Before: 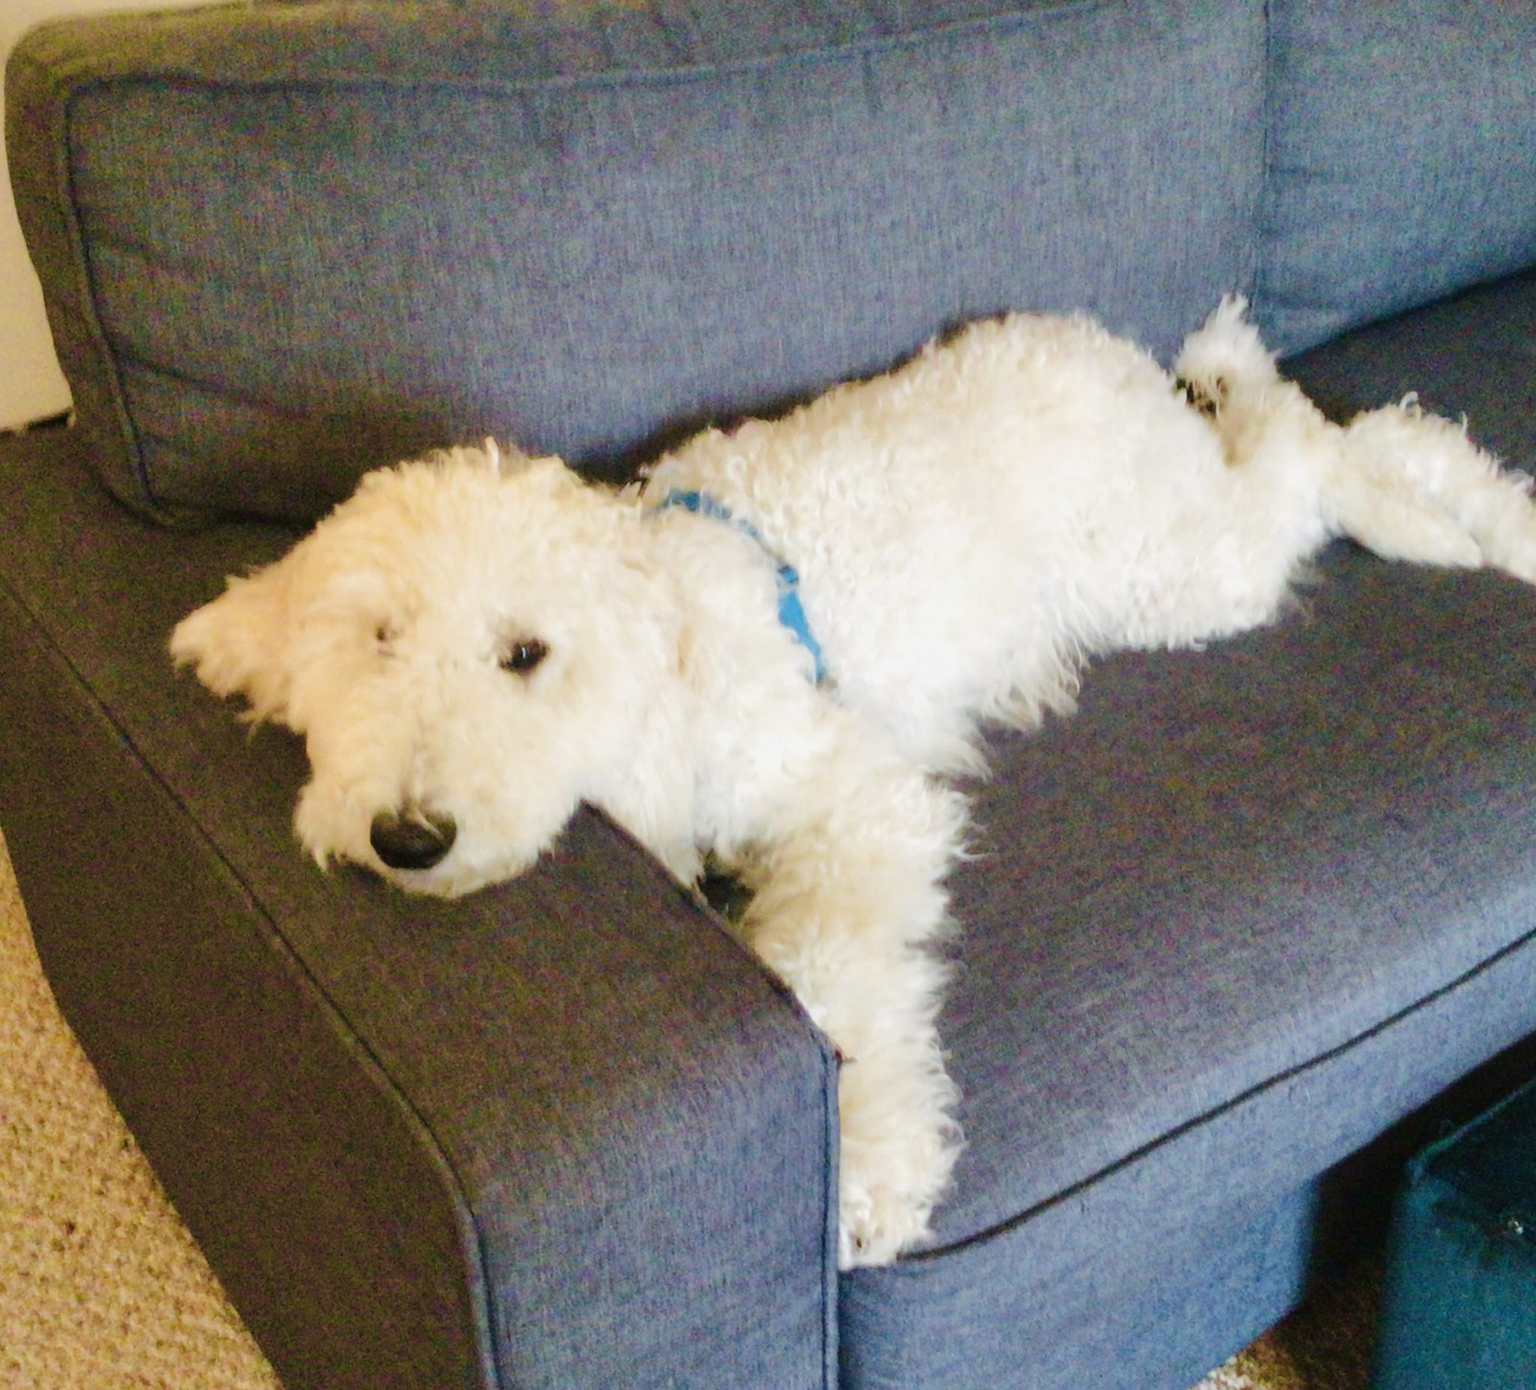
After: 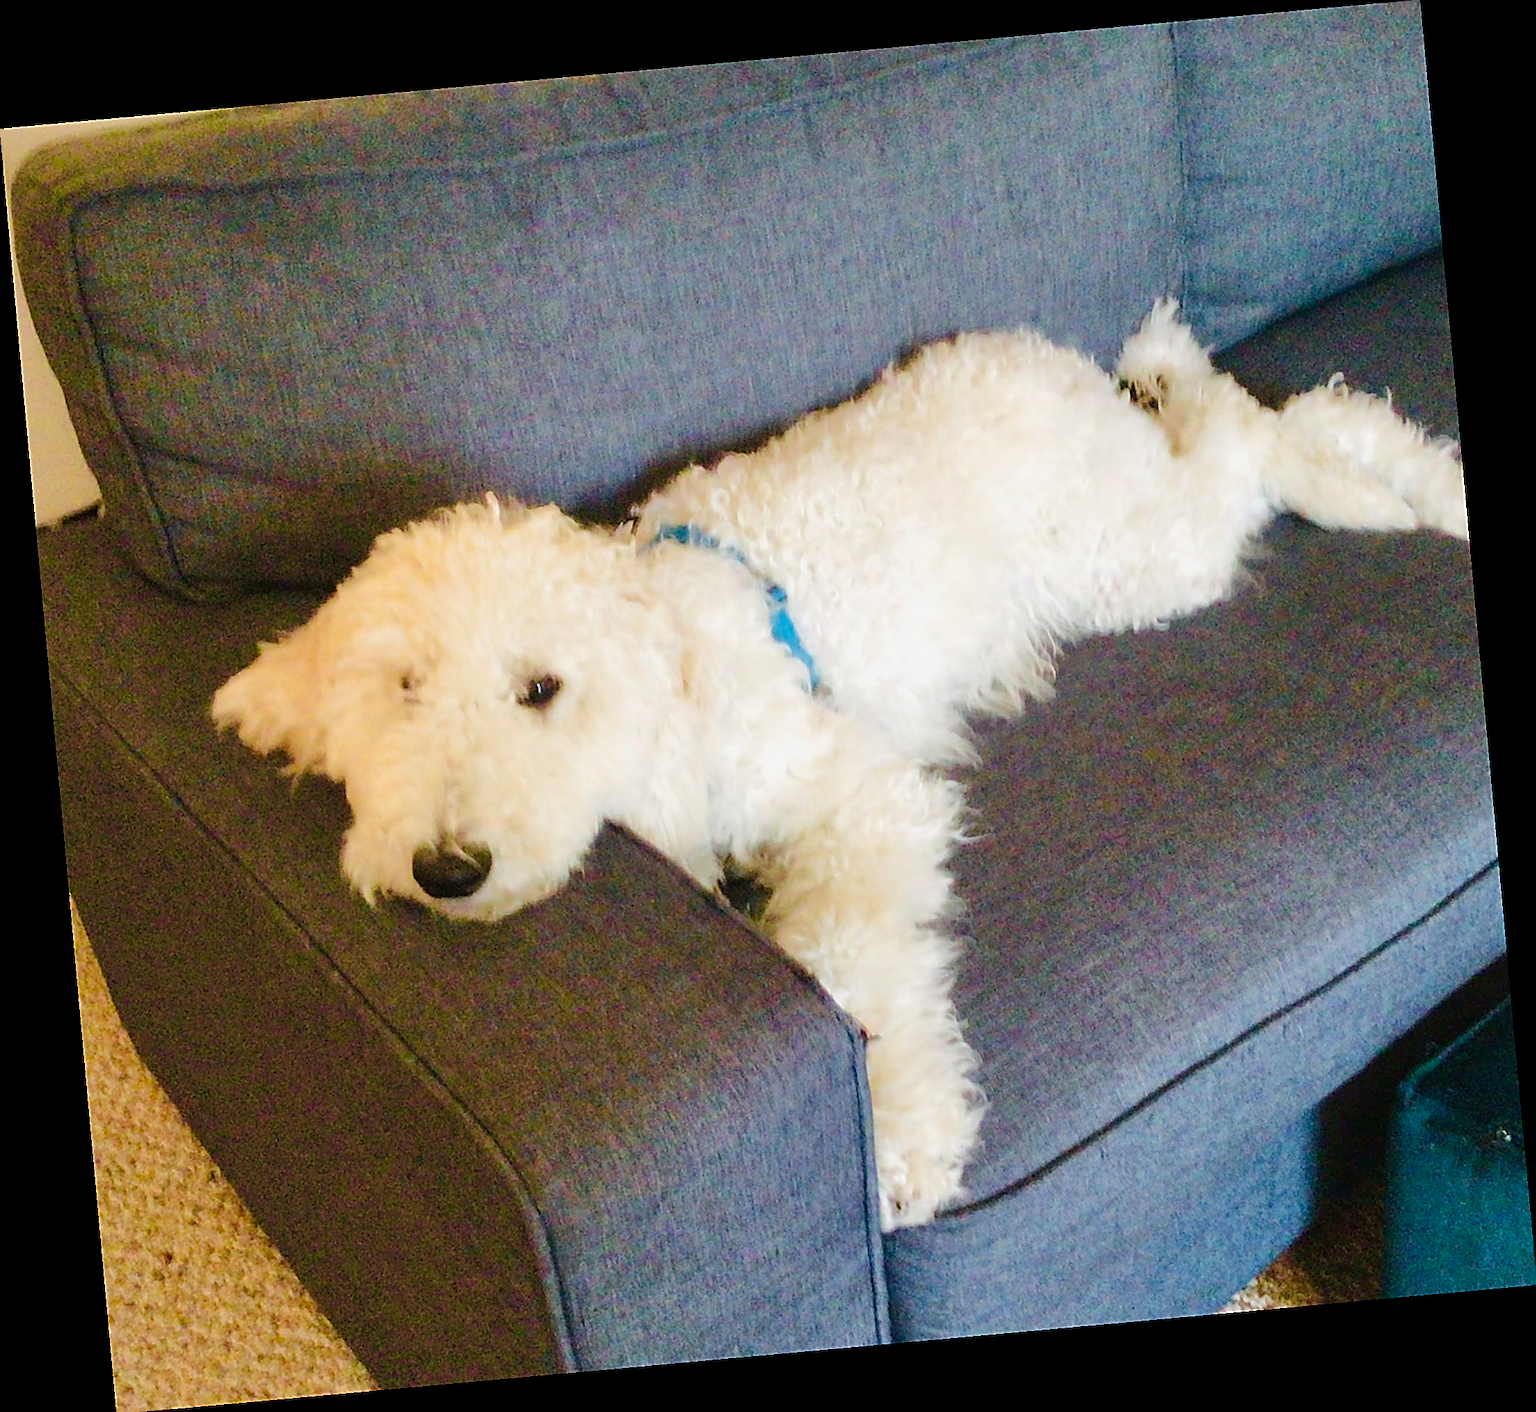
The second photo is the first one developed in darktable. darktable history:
sharpen: radius 1.685, amount 1.294
rotate and perspective: rotation -5.2°, automatic cropping off
